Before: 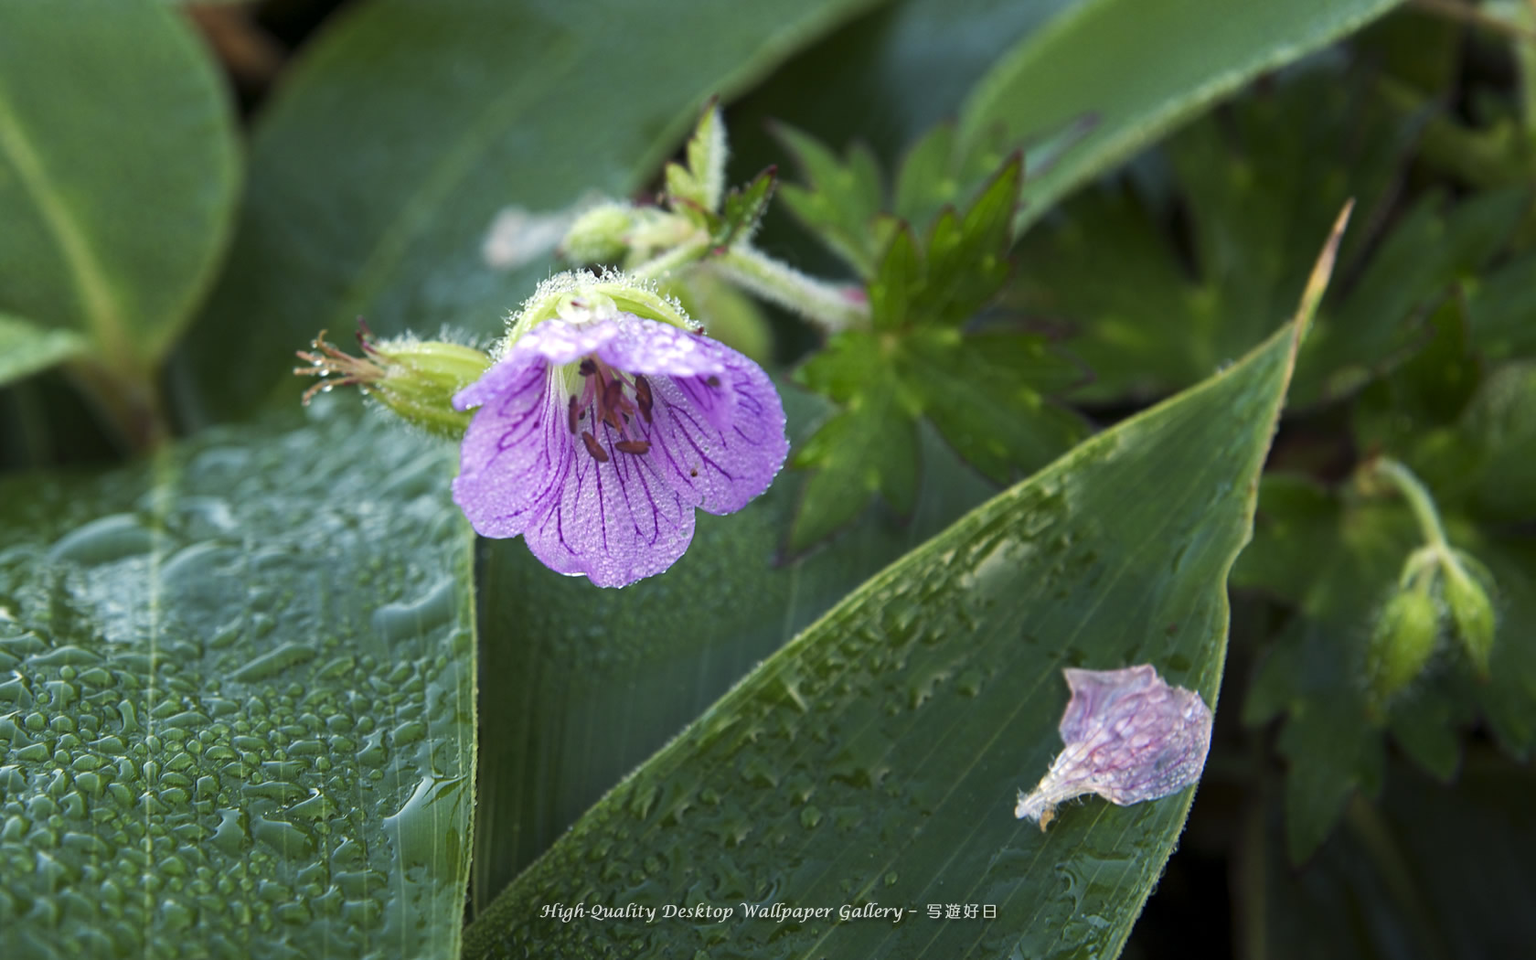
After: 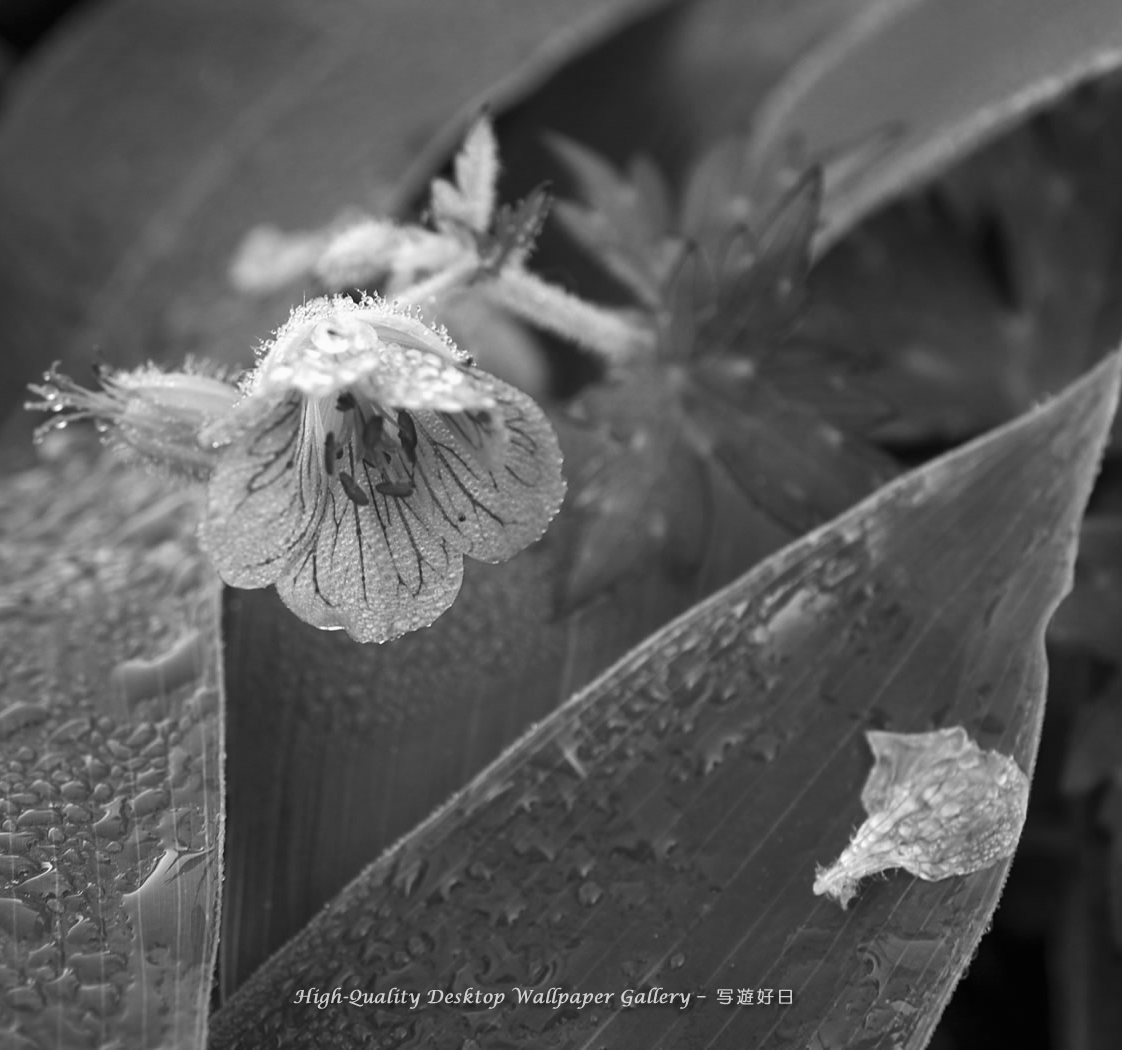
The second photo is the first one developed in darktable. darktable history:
monochrome: on, module defaults
crop and rotate: left 17.732%, right 15.423%
contrast brightness saturation: contrast -0.02, brightness -0.01, saturation 0.03
